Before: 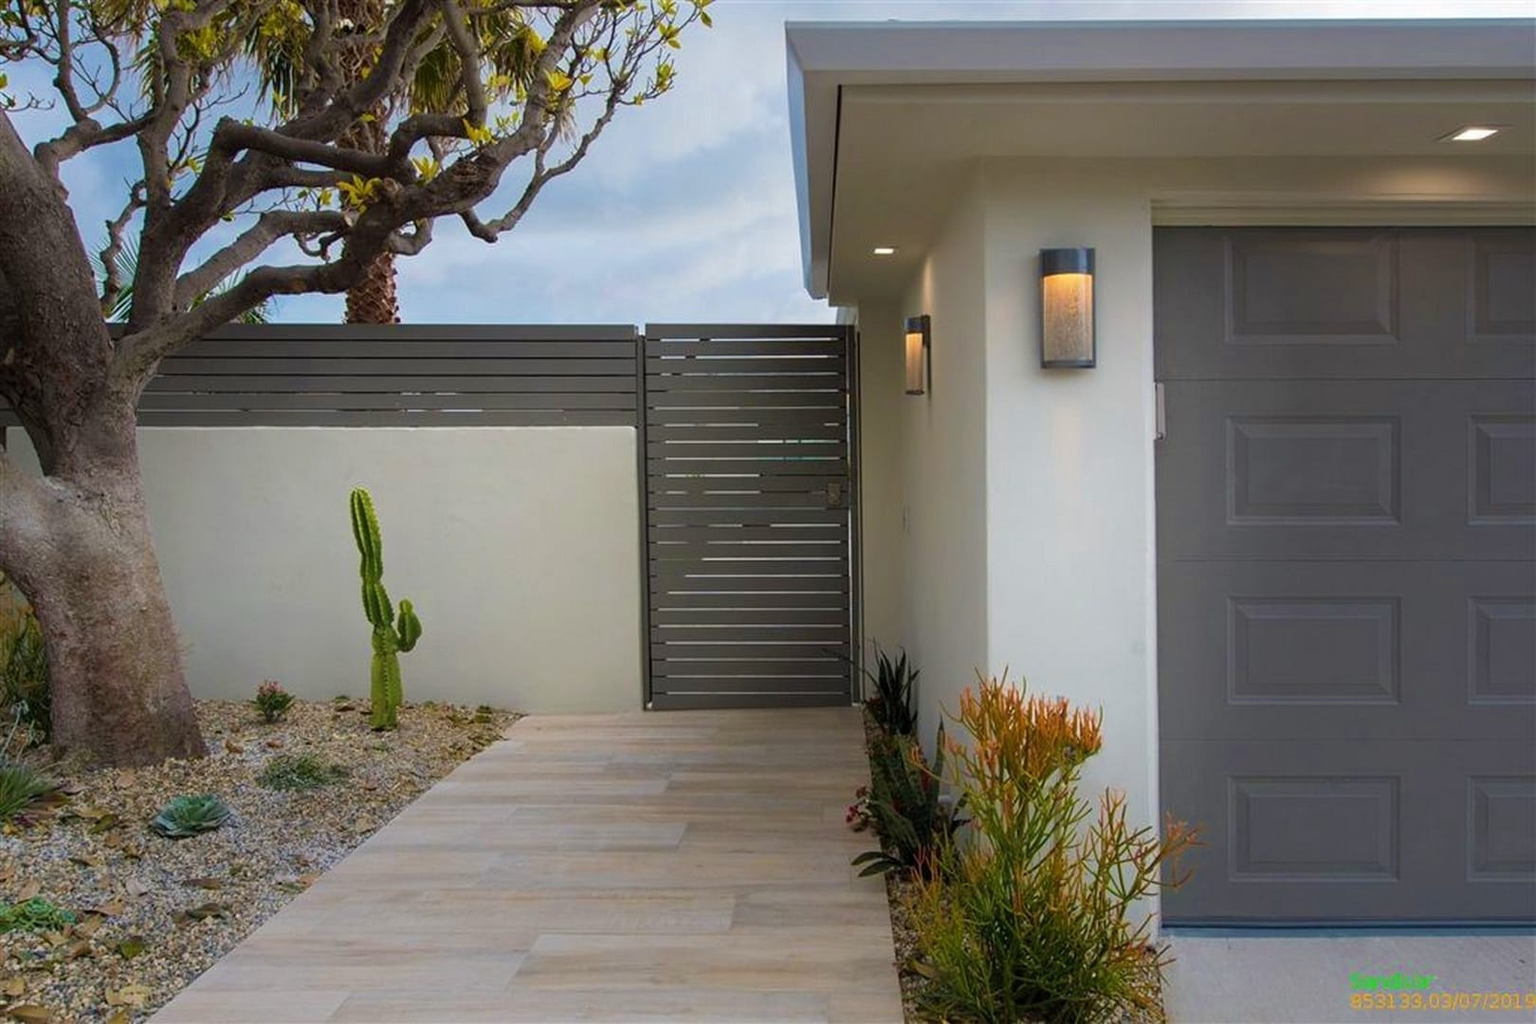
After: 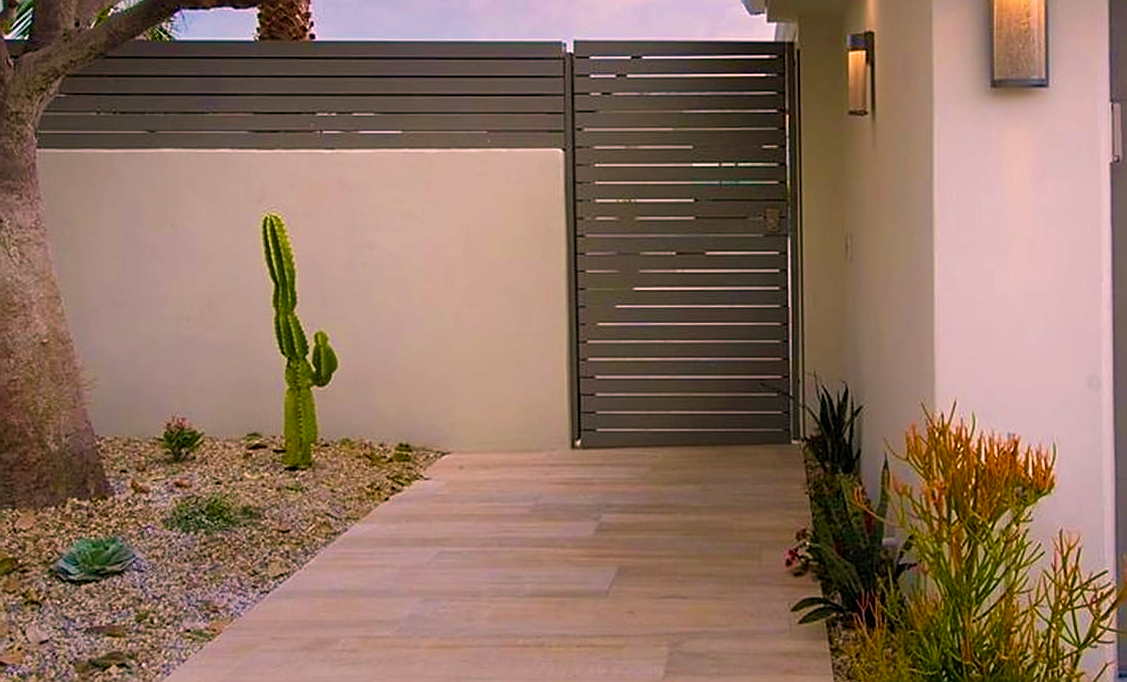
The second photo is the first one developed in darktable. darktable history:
crop: left 6.652%, top 27.947%, right 23.728%, bottom 8.854%
color correction: highlights a* 11.54, highlights b* 11.41
velvia: on, module defaults
sharpen: on, module defaults
color balance rgb: highlights gain › chroma 2.002%, highlights gain › hue 293.49°, perceptual saturation grading › global saturation 20%, perceptual saturation grading › highlights -25.857%, perceptual saturation grading › shadows 25.959%
